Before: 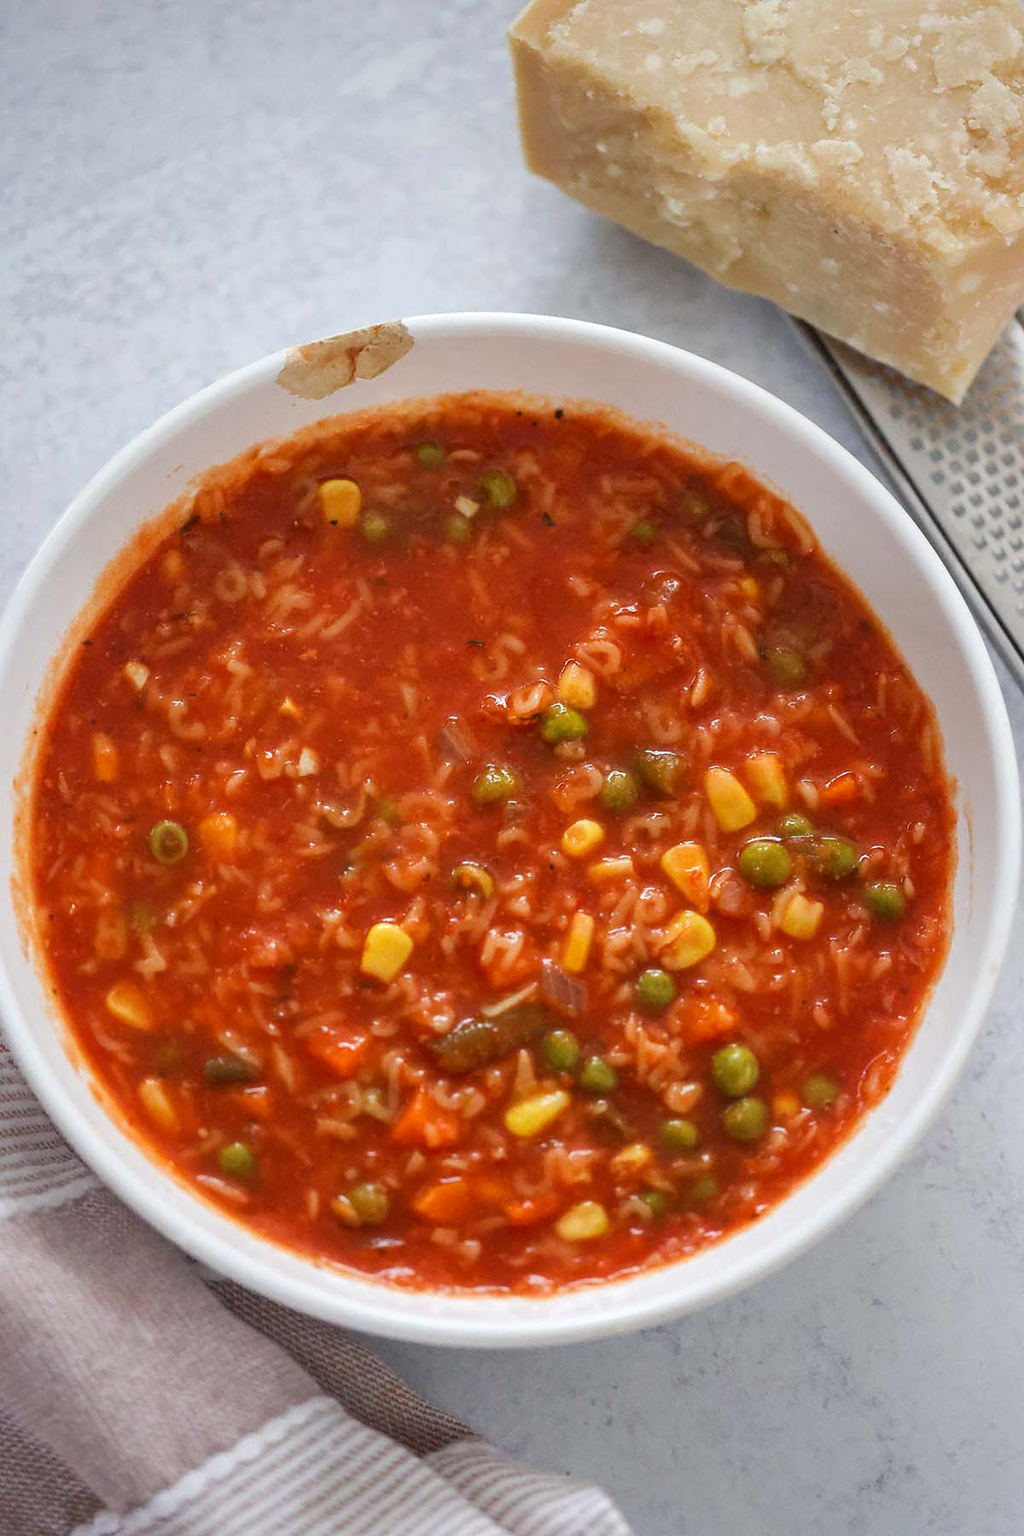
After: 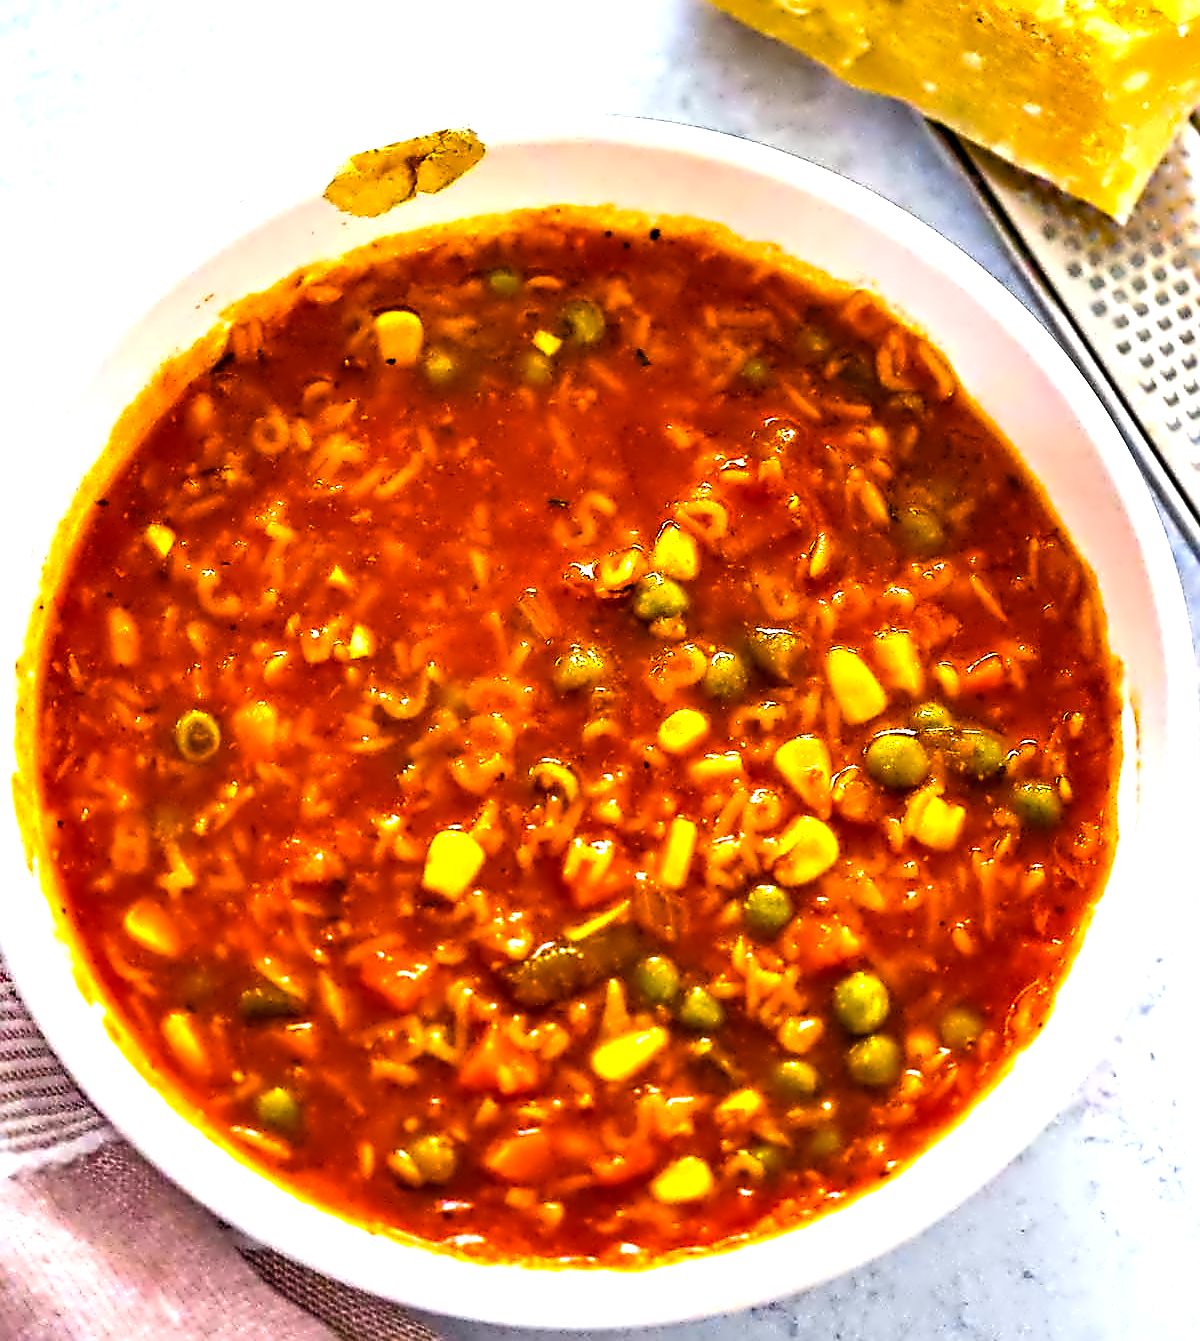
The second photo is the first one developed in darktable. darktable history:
color balance rgb: power › hue 71.77°, perceptual saturation grading › global saturation 99.905%, perceptual brilliance grading › global brilliance -4.773%, perceptual brilliance grading › highlights 24.921%, perceptual brilliance grading › mid-tones 7.432%, perceptual brilliance grading › shadows -5.089%, global vibrance 34.49%
crop: top 13.972%, bottom 11.505%
contrast equalizer: y [[0.5, 0.542, 0.583, 0.625, 0.667, 0.708], [0.5 ×6], [0.5 ×6], [0, 0.033, 0.067, 0.1, 0.133, 0.167], [0, 0.05, 0.1, 0.15, 0.2, 0.25]]
haze removal: adaptive false
exposure: black level correction 0, exposure 0.696 EV, compensate highlight preservation false
shadows and highlights: shadows 20.45, highlights -20.25, soften with gaussian
sharpen: on, module defaults
